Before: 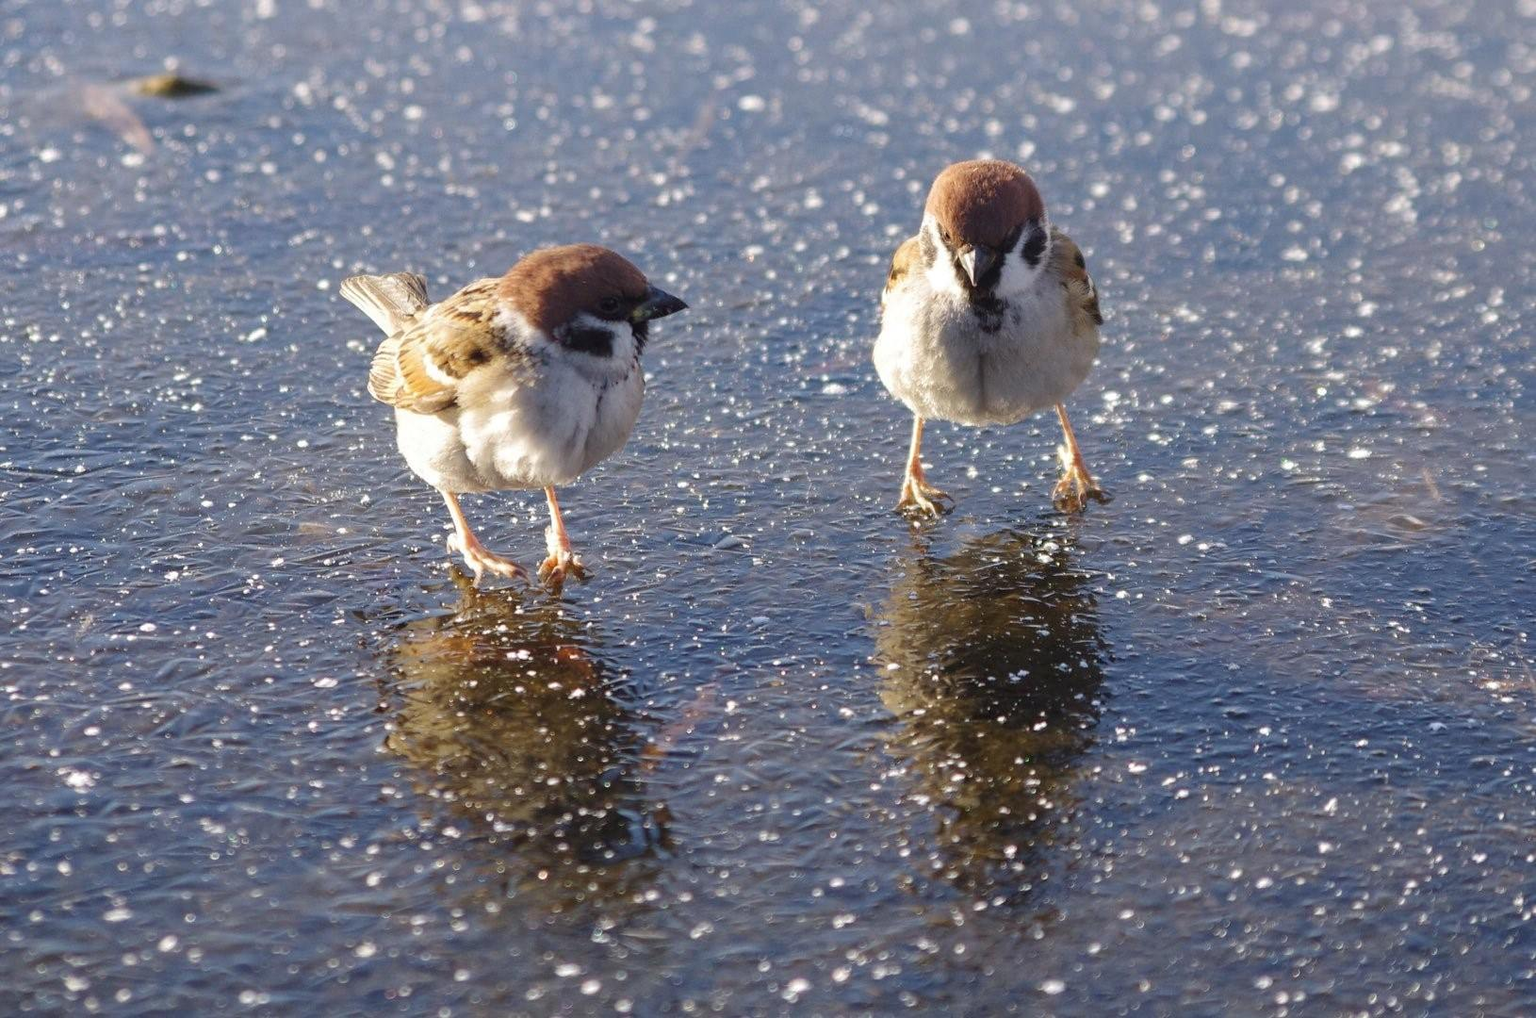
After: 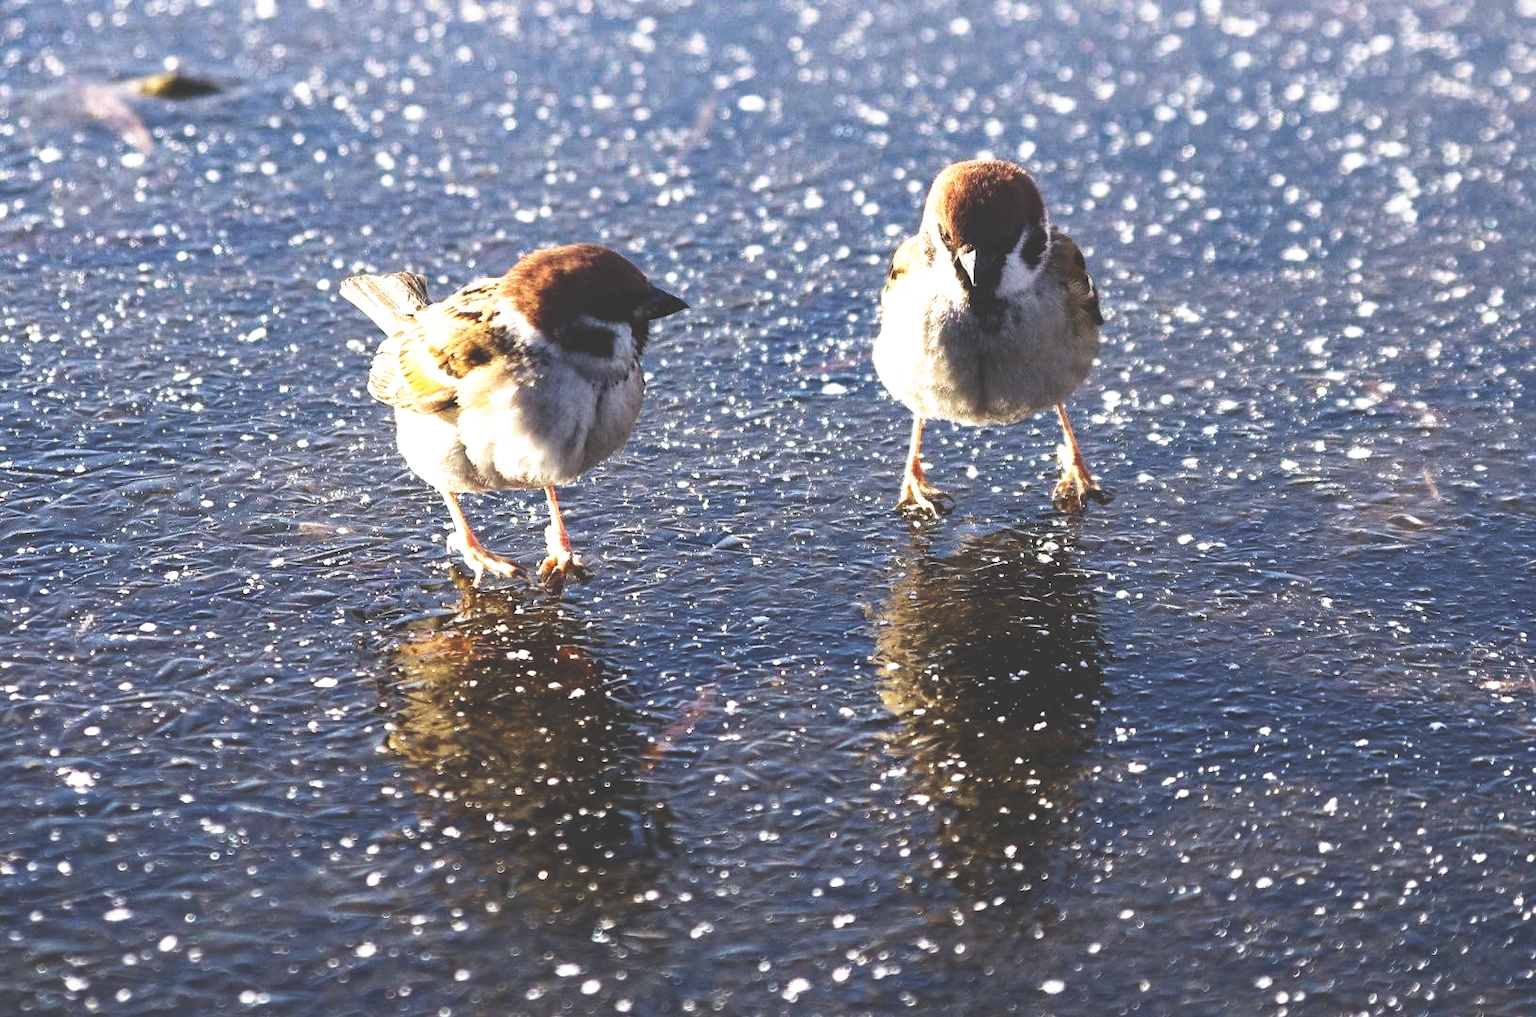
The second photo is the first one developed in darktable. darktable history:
haze removal: compatibility mode true, adaptive false
color balance rgb: perceptual saturation grading › global saturation 0.057%, perceptual brilliance grading › highlights 13.997%, perceptual brilliance grading › shadows -18.983%, global vibrance -23.639%
base curve: curves: ch0 [(0, 0.036) (0.007, 0.037) (0.604, 0.887) (1, 1)], preserve colors none
